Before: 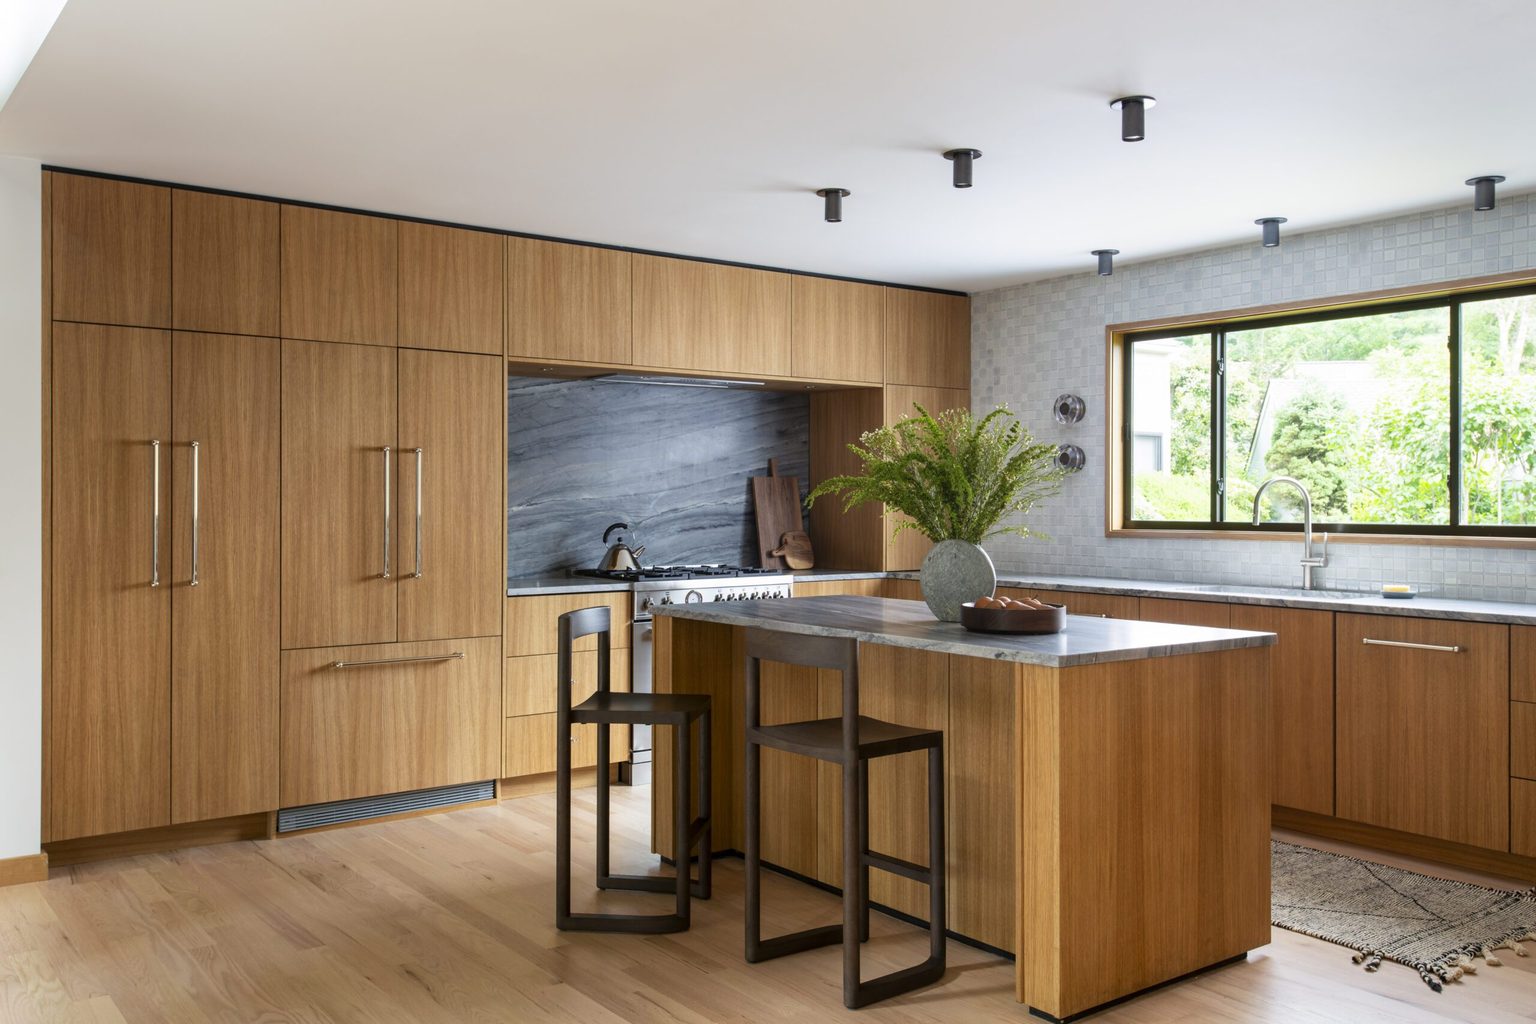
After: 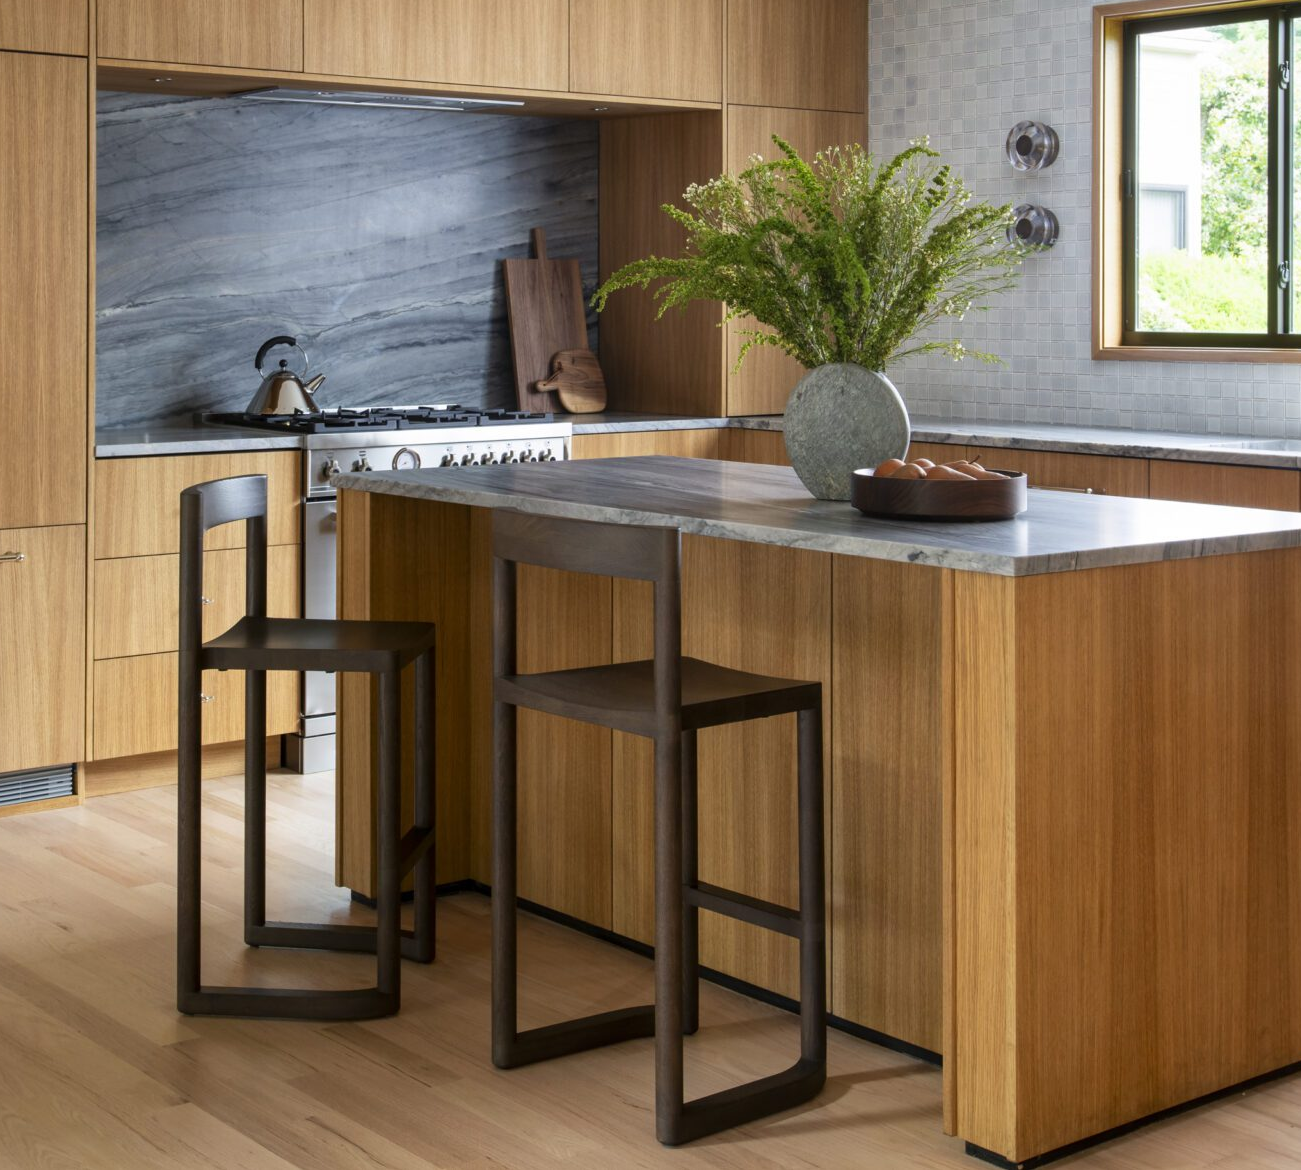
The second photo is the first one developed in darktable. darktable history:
crop and rotate: left 29.314%, top 31.405%, right 19.855%
